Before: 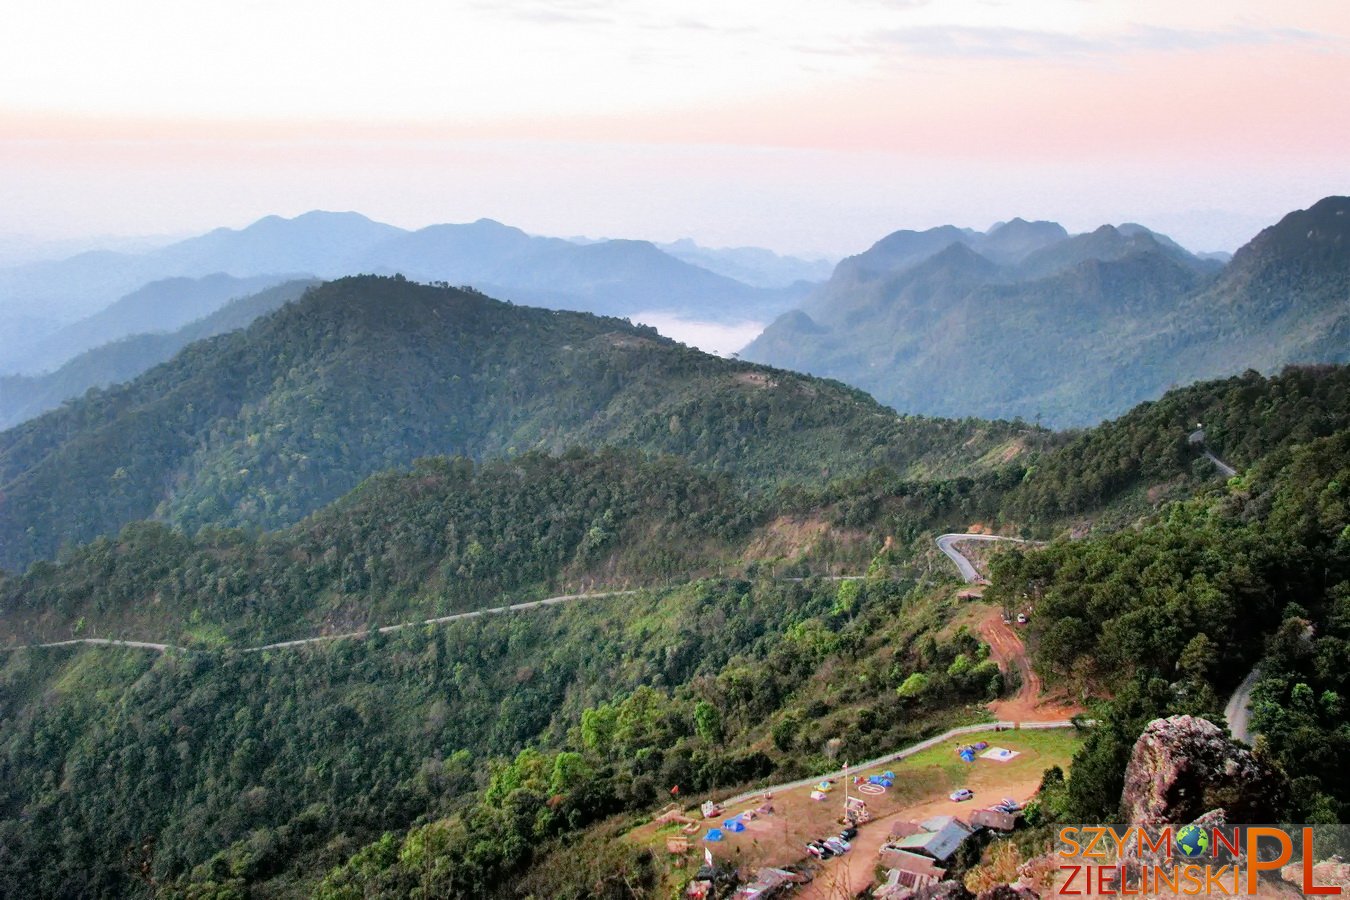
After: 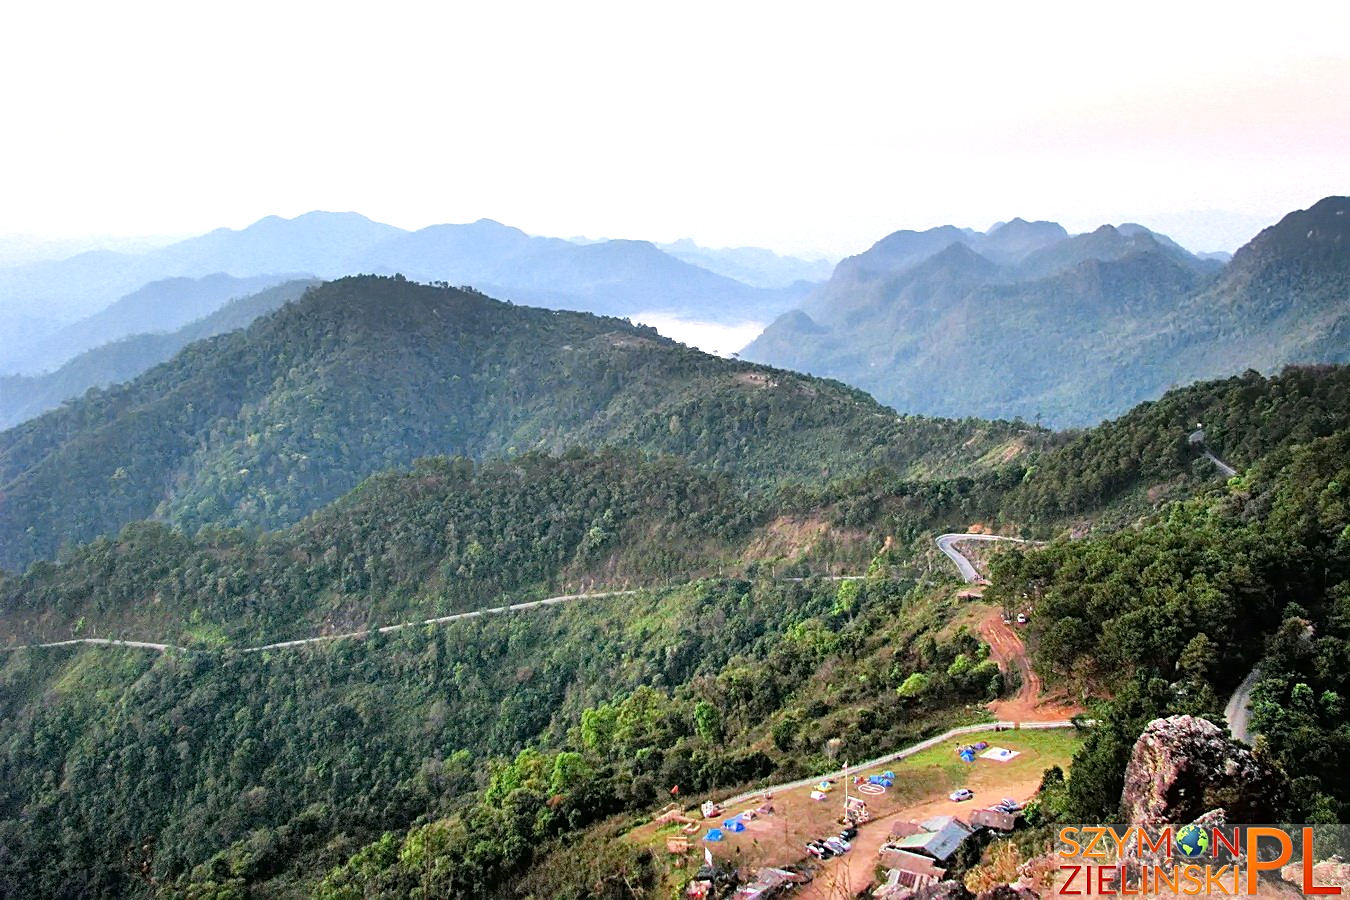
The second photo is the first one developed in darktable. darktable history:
sharpen: on, module defaults
exposure: black level correction 0, exposure 0.397 EV, compensate exposure bias true, compensate highlight preservation false
